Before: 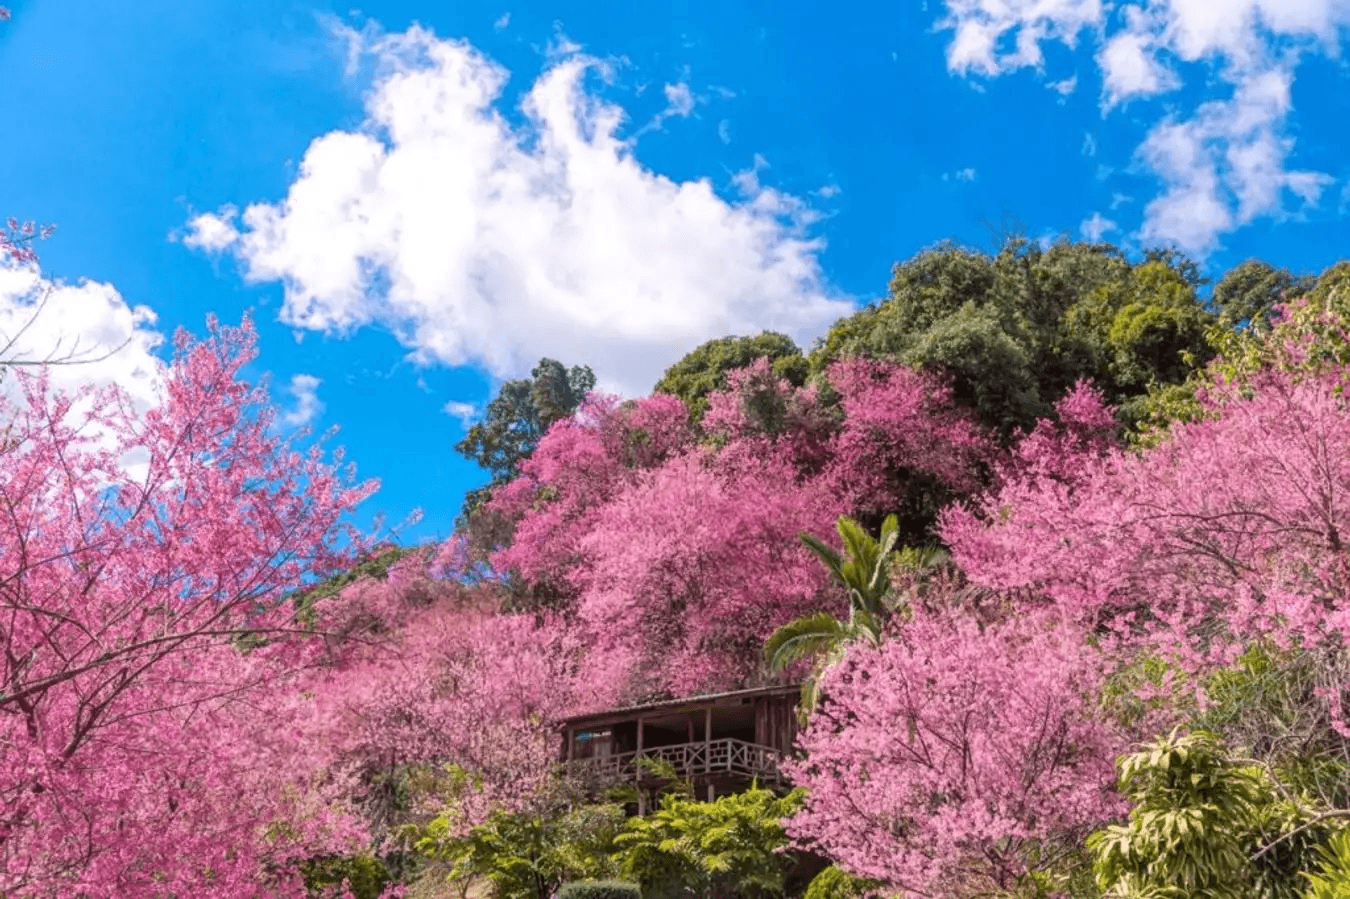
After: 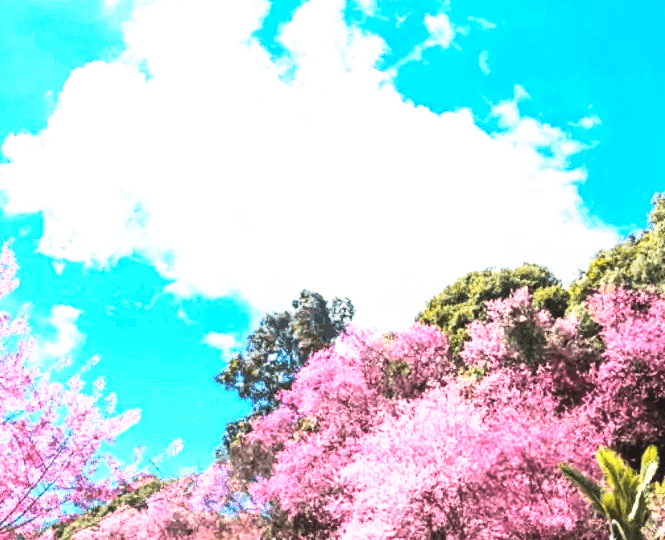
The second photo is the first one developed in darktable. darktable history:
crop: left 17.835%, top 7.675%, right 32.881%, bottom 32.213%
color balance rgb: global offset › luminance 0.71%, perceptual saturation grading › global saturation -11.5%, perceptual brilliance grading › highlights 17.77%, perceptual brilliance grading › mid-tones 31.71%, perceptual brilliance grading › shadows -31.01%, global vibrance 50%
base curve: curves: ch0 [(0, 0) (0.495, 0.917) (1, 1)], preserve colors none
contrast brightness saturation: contrast 0.11, saturation -0.17
